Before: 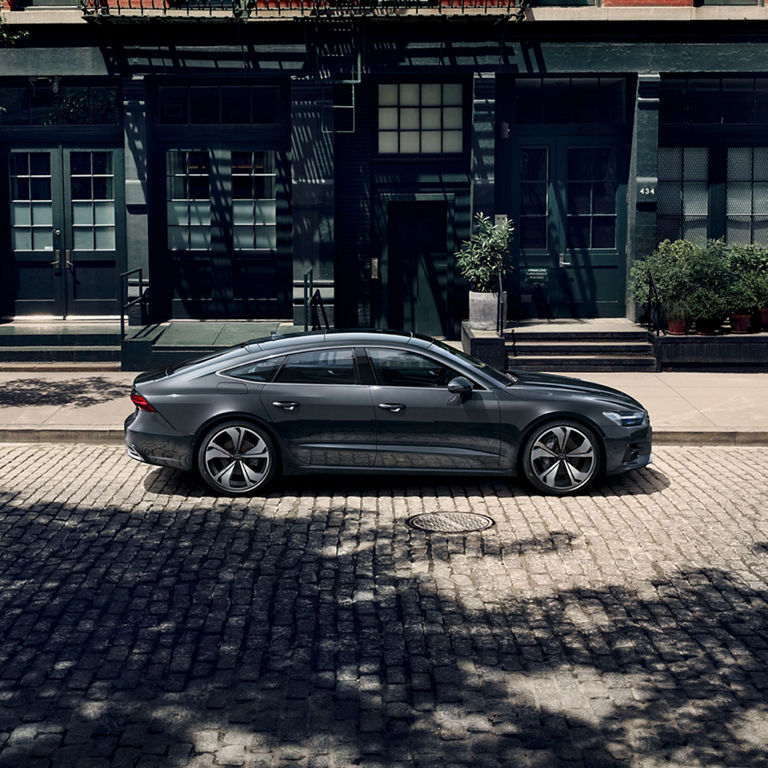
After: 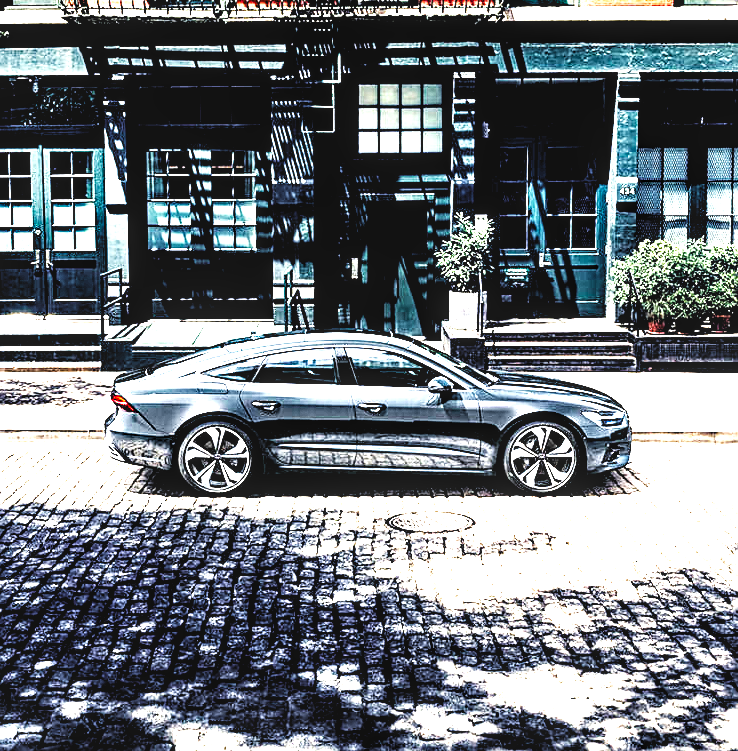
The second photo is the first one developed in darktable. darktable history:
sharpen: on, module defaults
crop and rotate: left 2.716%, right 1.113%, bottom 2.205%
levels: levels [0.129, 0.519, 0.867]
exposure: black level correction 0.001, exposure 1.992 EV, compensate highlight preservation false
base curve: curves: ch0 [(0, 0) (0.007, 0.004) (0.027, 0.03) (0.046, 0.07) (0.207, 0.54) (0.442, 0.872) (0.673, 0.972) (1, 1)], preserve colors none
haze removal: adaptive false
local contrast: detail 130%
